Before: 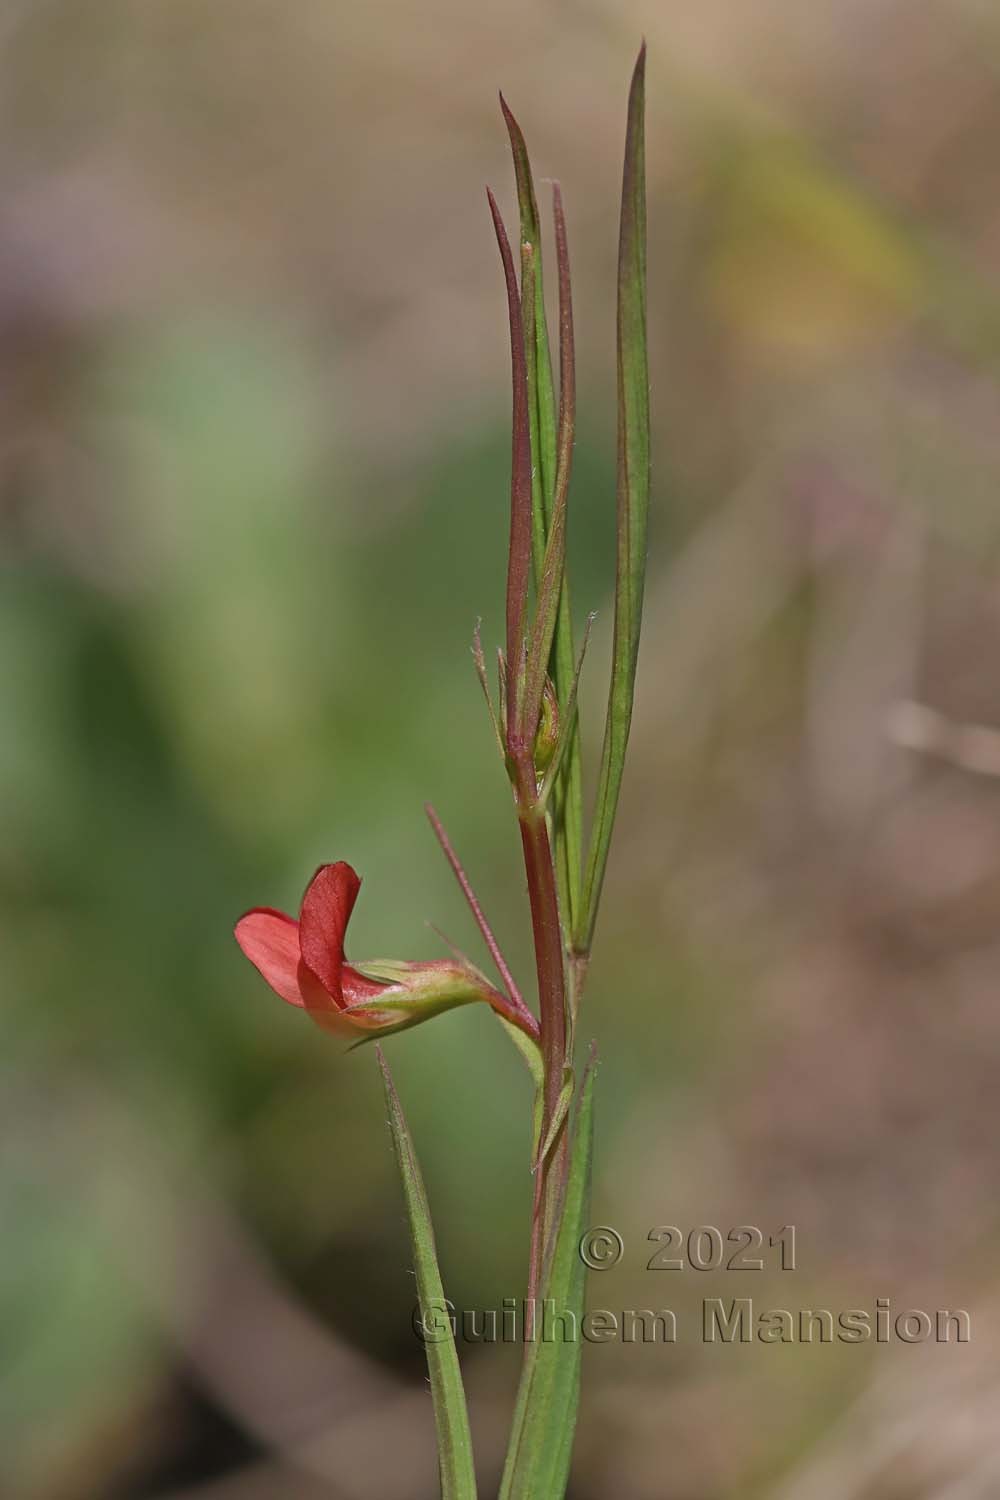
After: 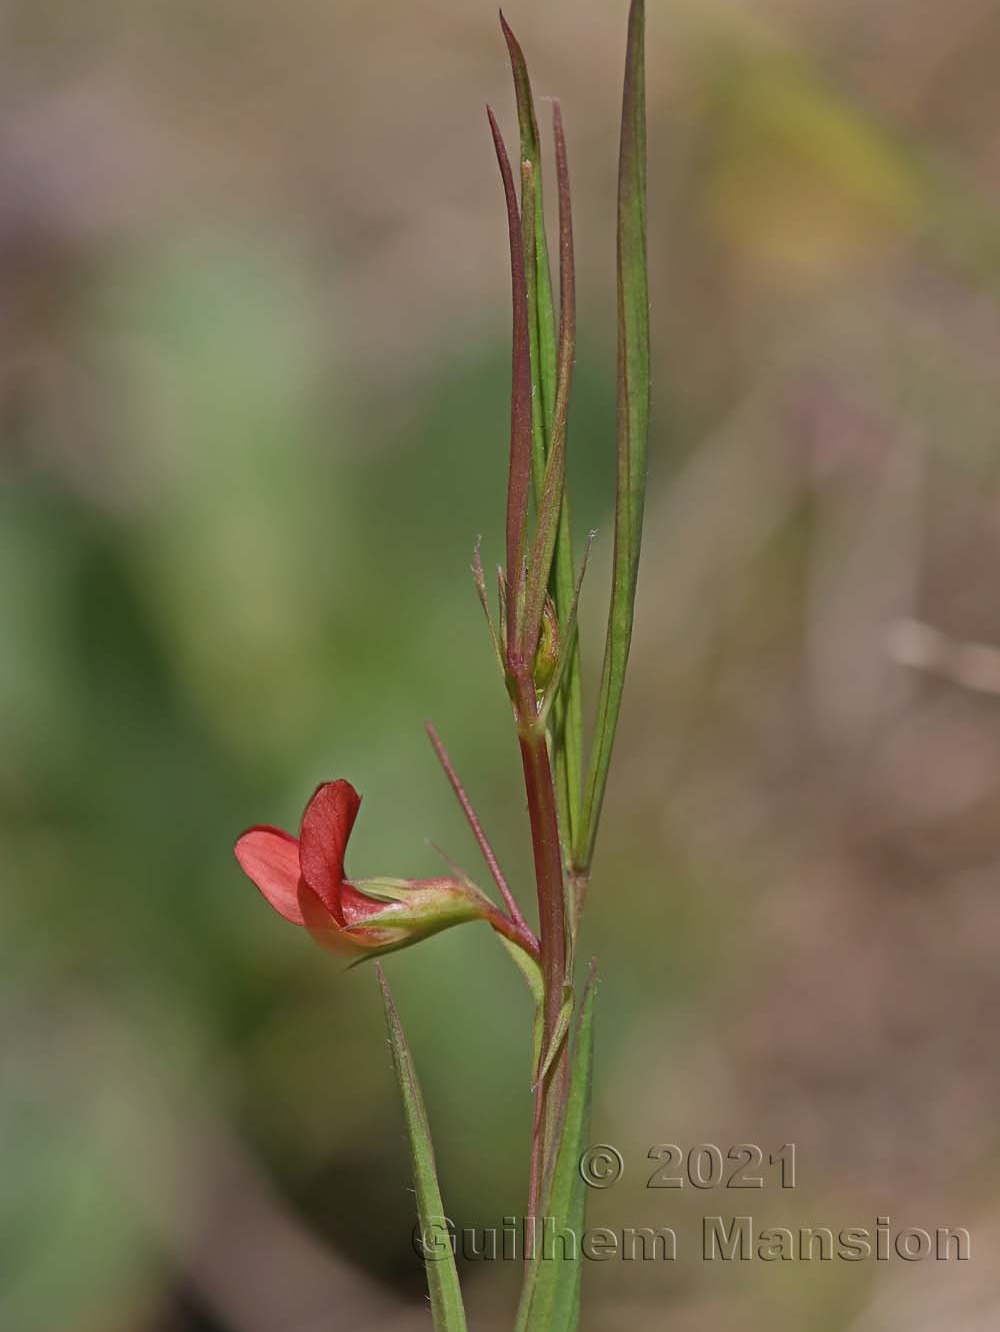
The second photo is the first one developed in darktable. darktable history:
crop and rotate: top 5.532%, bottom 5.631%
